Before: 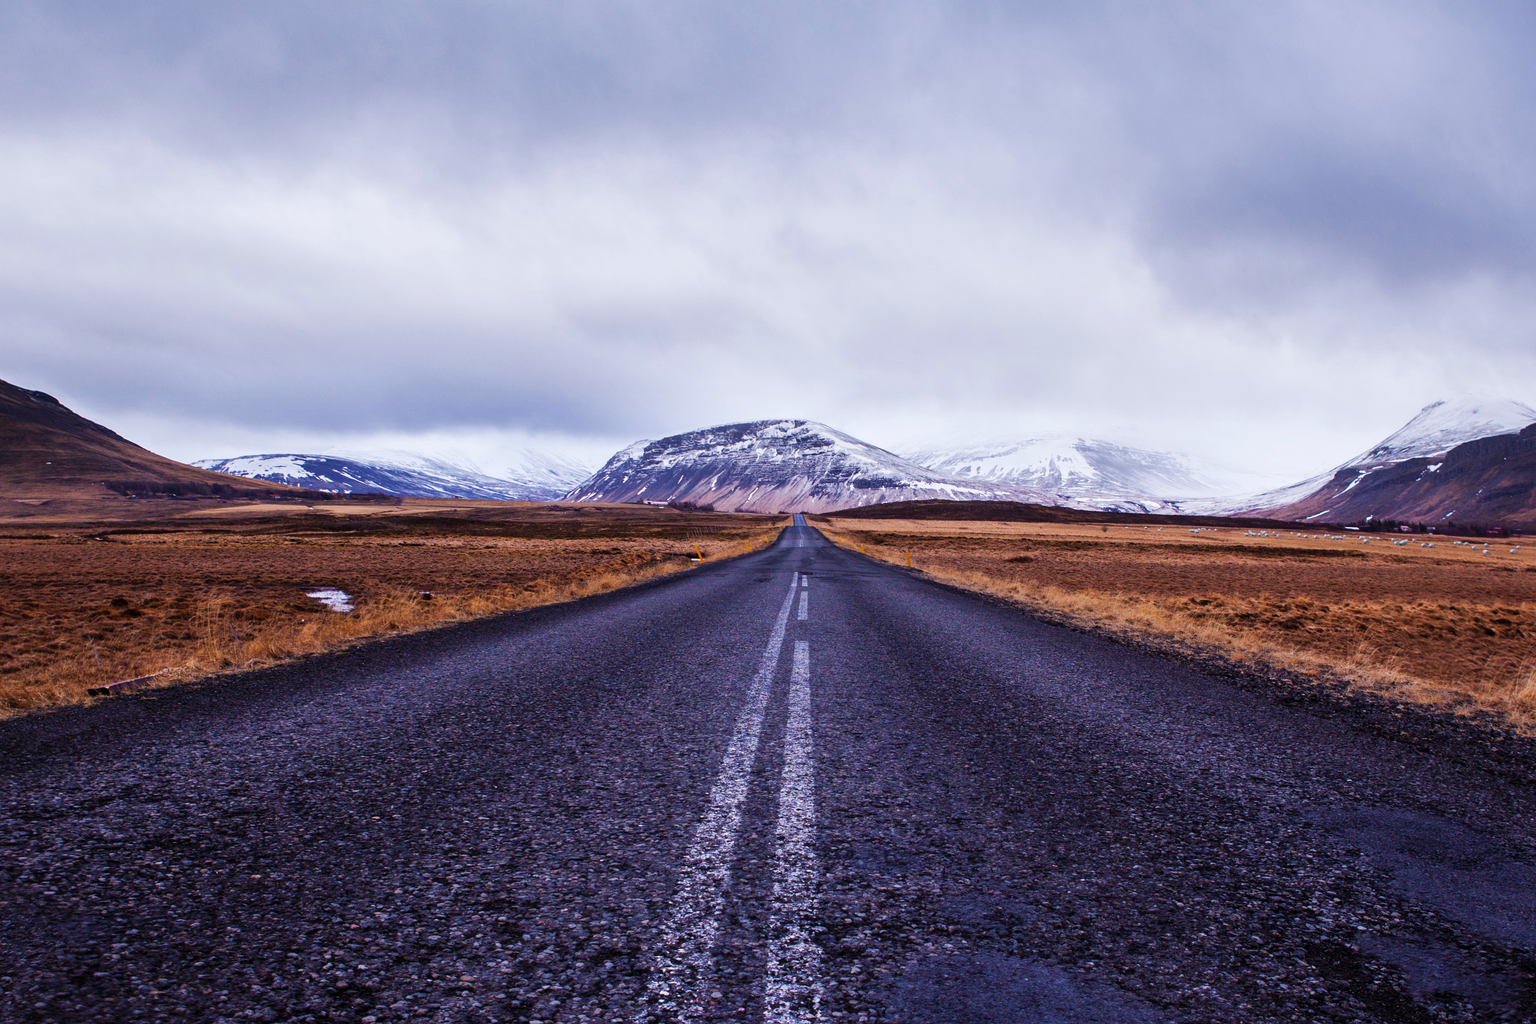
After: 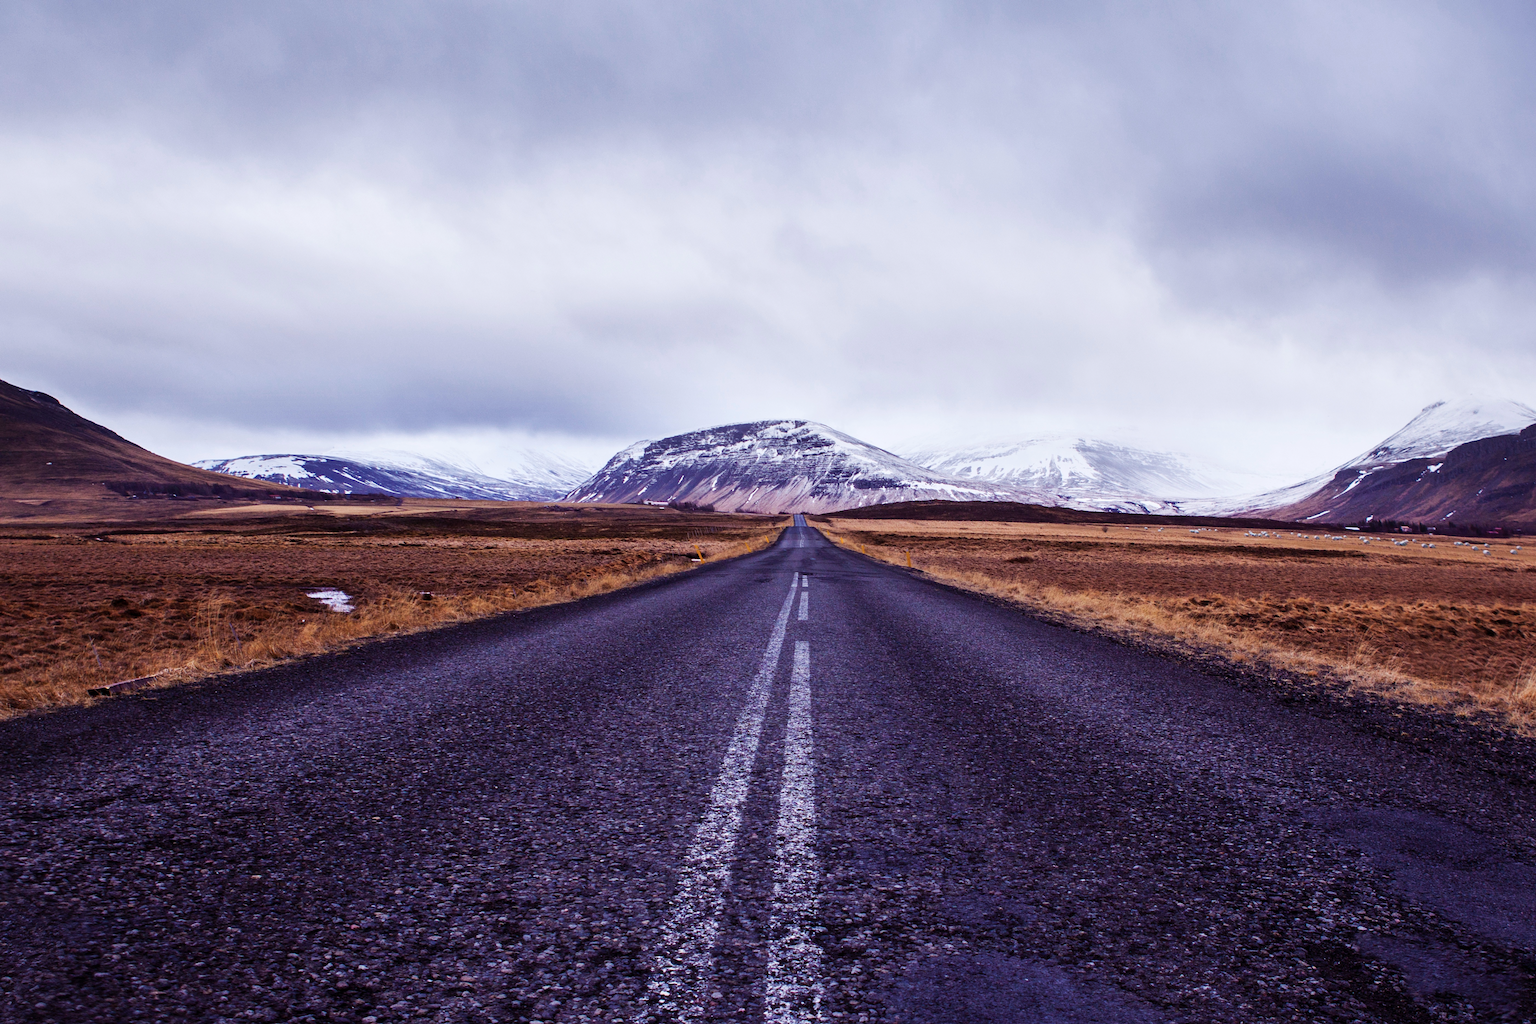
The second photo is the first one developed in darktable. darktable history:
color balance rgb: shadows lift › chroma 6.115%, shadows lift › hue 305.66°, perceptual saturation grading › global saturation 0.749%, global vibrance 15.162%
contrast brightness saturation: contrast 0.111, saturation -0.154
